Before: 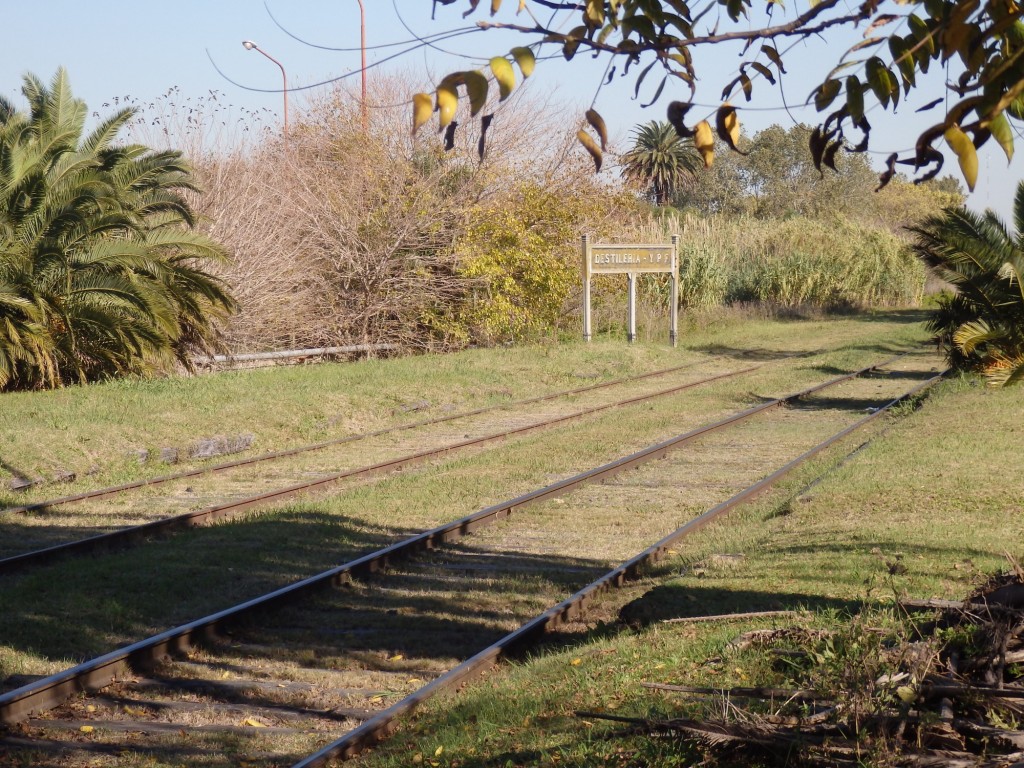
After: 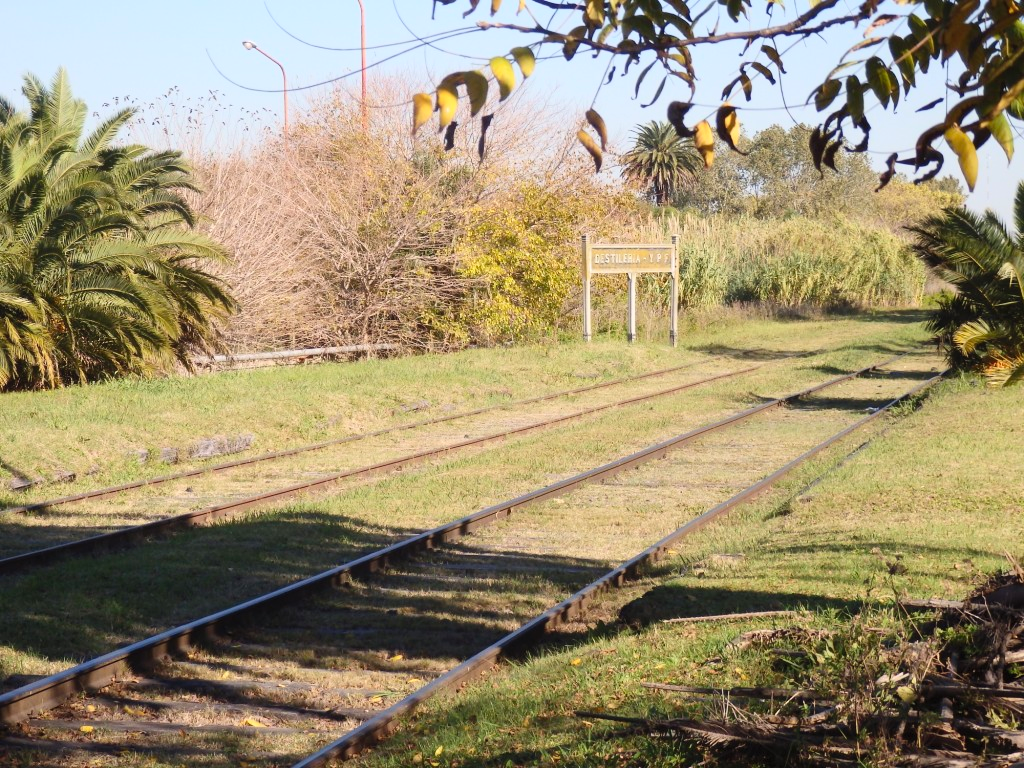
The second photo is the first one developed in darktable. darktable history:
contrast brightness saturation: contrast 0.199, brightness 0.169, saturation 0.227
